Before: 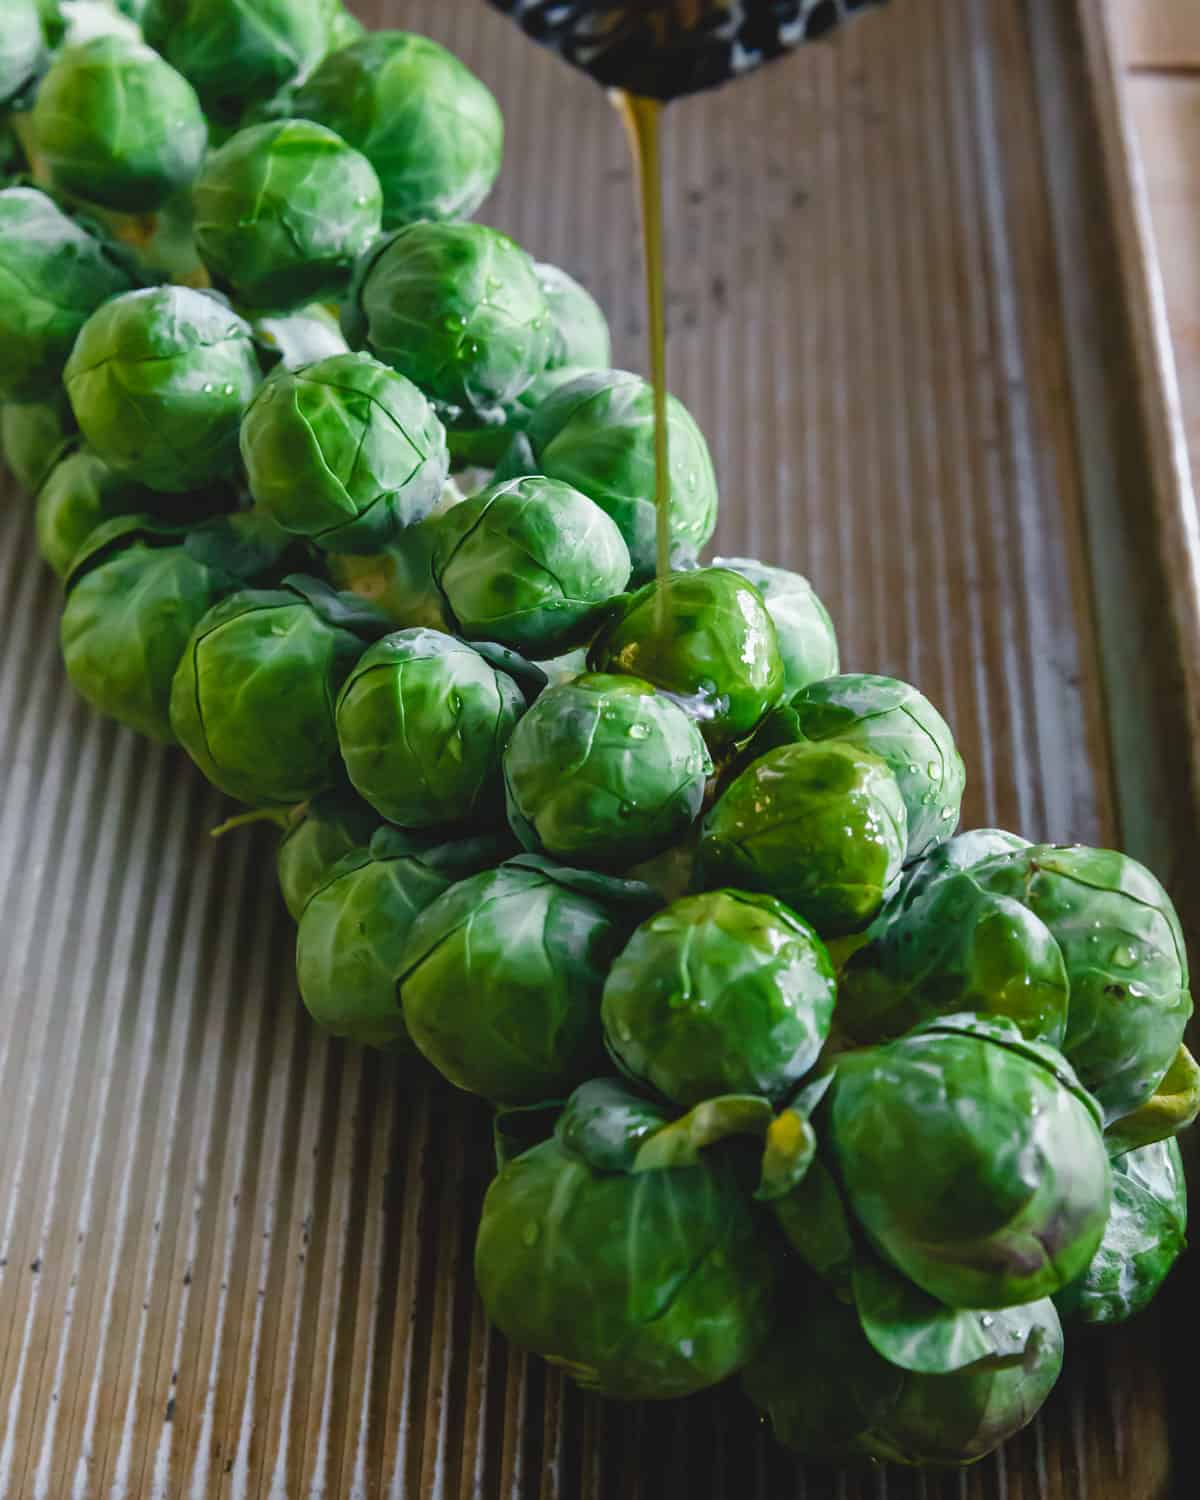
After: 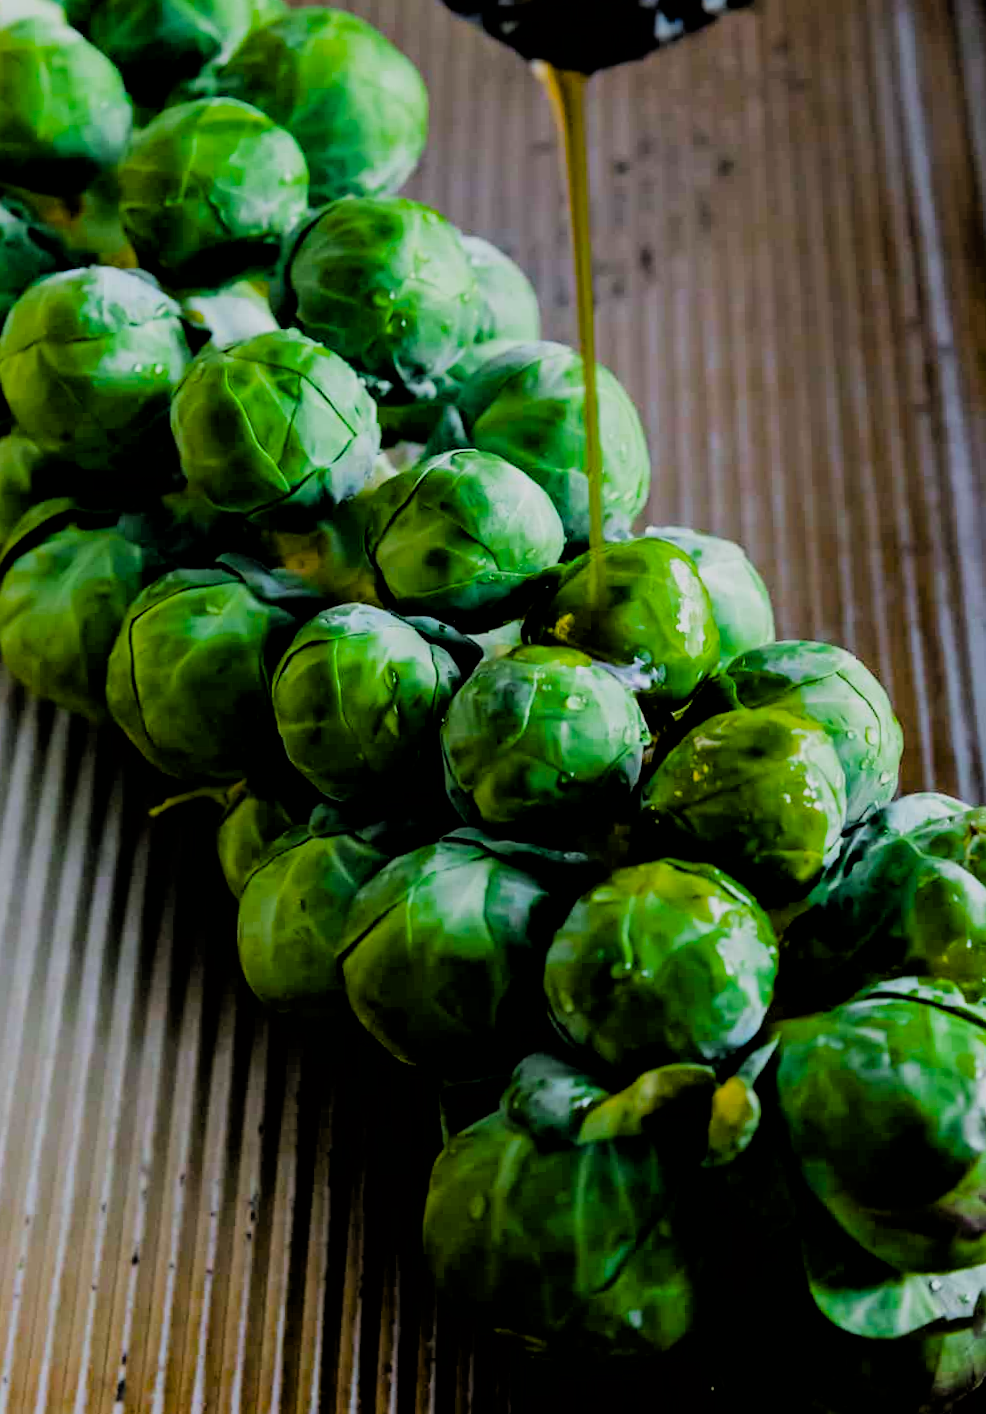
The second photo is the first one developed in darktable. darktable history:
color balance rgb: perceptual saturation grading › global saturation 29.999%, global vibrance 32.866%
filmic rgb: black relative exposure -2.85 EV, white relative exposure 4.56 EV, hardness 1.76, contrast 1.265
crop and rotate: angle 1.16°, left 4.134%, top 0.693%, right 11.583%, bottom 2.632%
